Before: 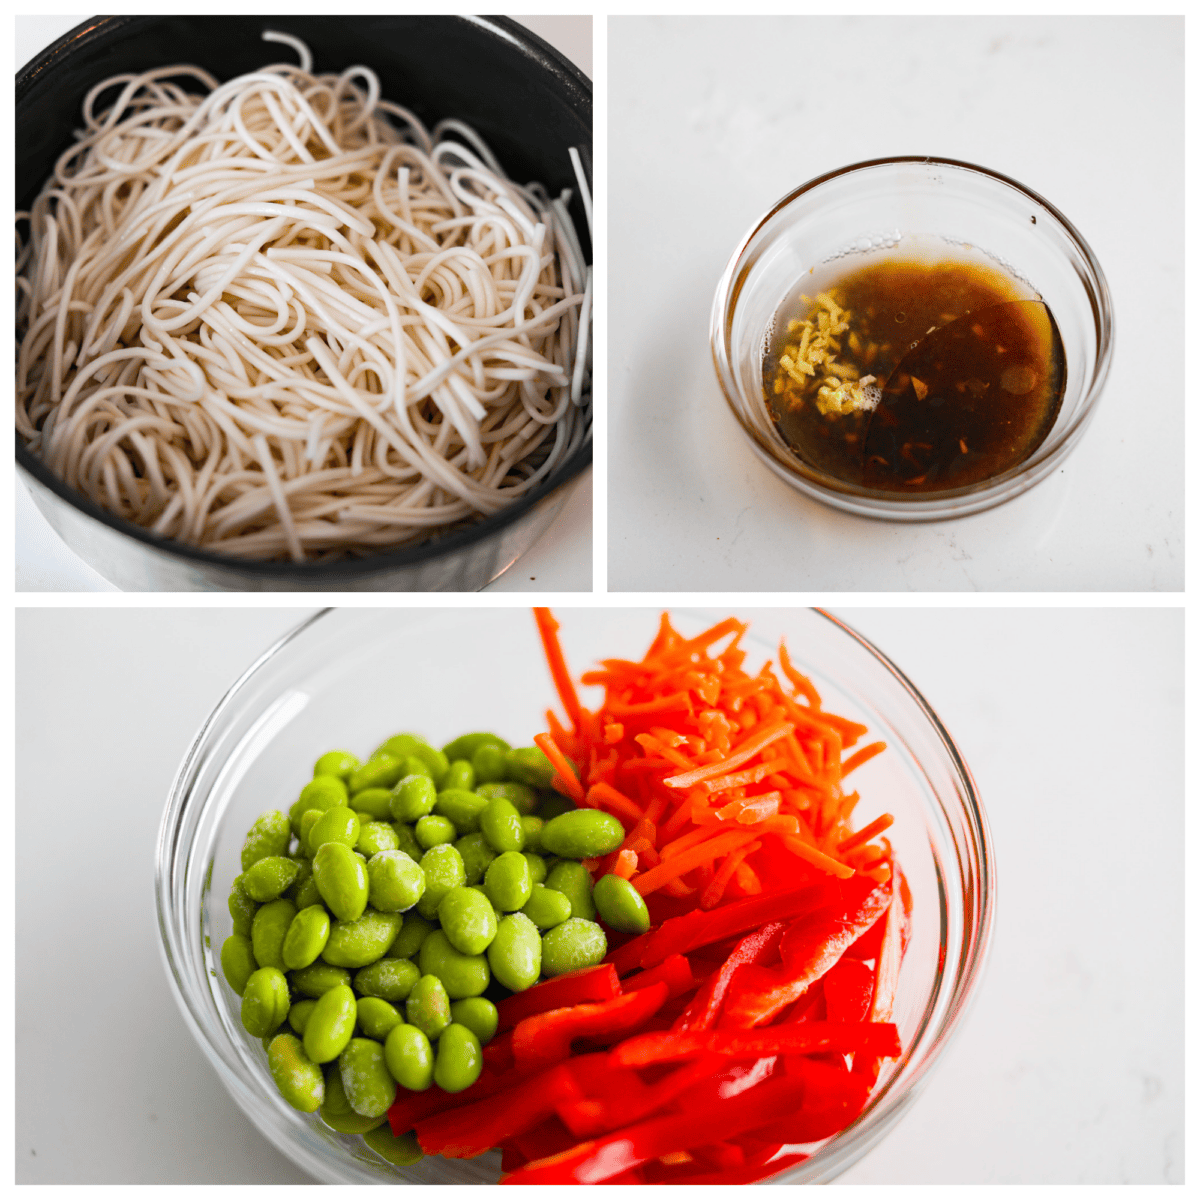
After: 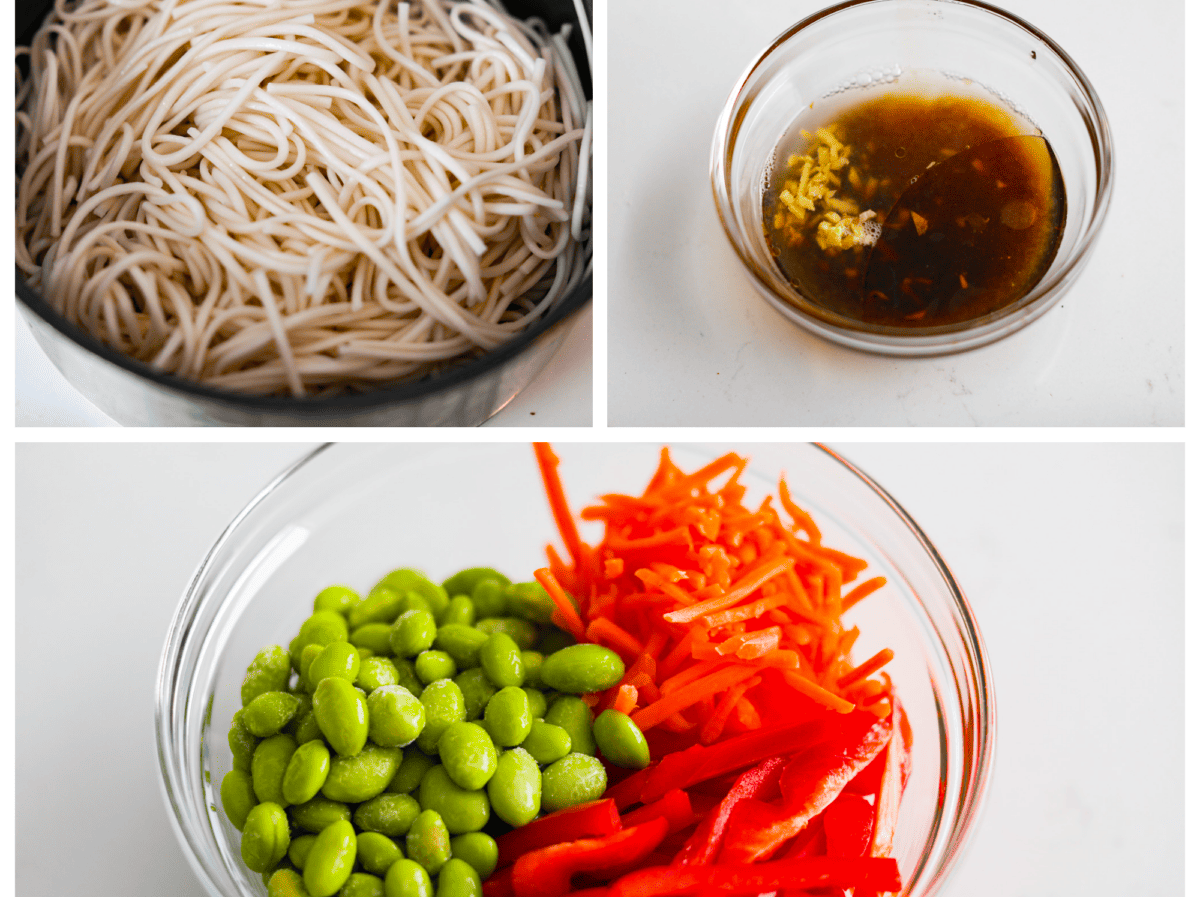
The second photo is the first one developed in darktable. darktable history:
color balance rgb: perceptual saturation grading › global saturation 14.636%
crop: top 13.829%, bottom 11.416%
